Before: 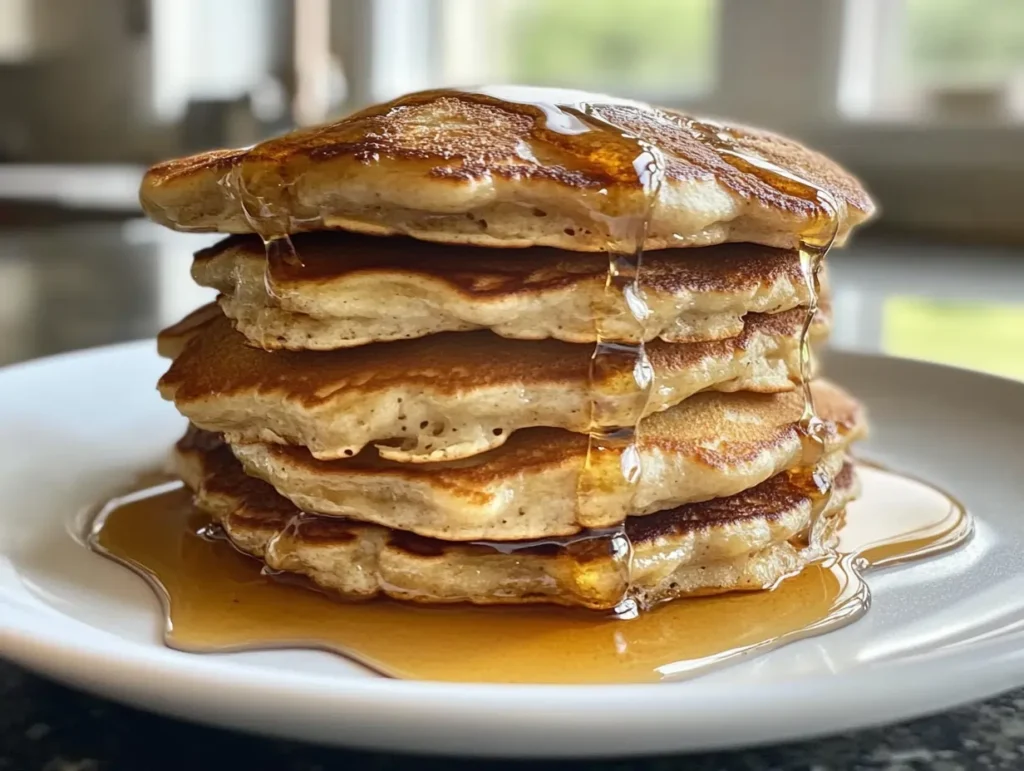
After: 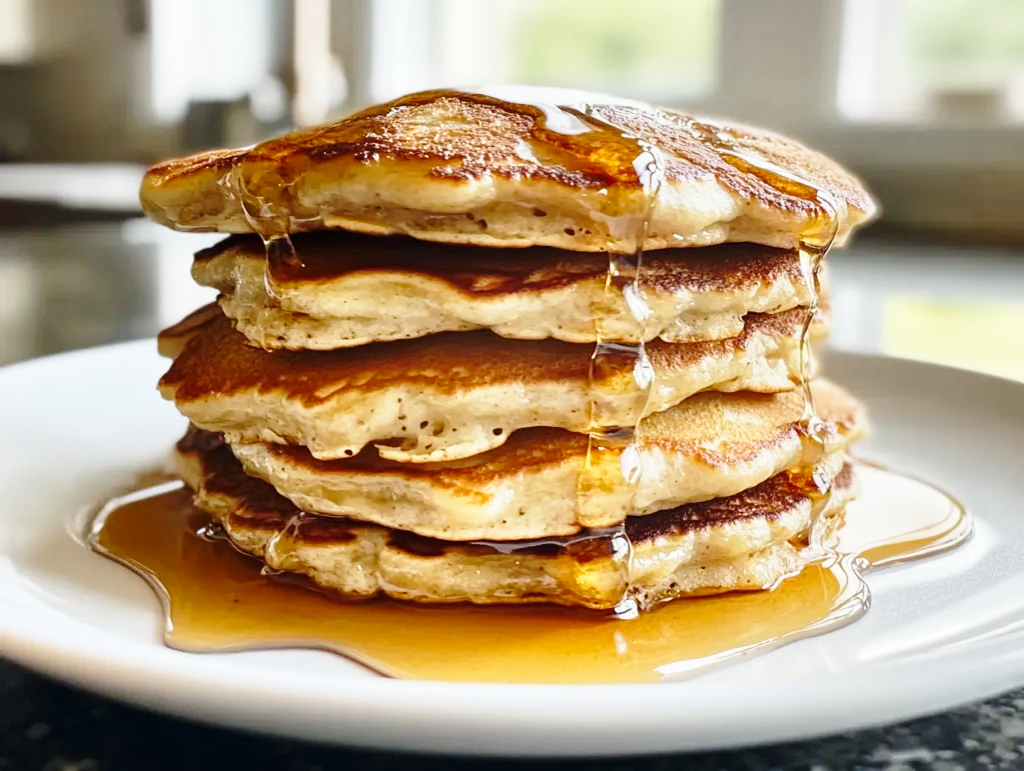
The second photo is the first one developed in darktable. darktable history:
exposure: black level correction 0.001, exposure -0.125 EV, compensate exposure bias true, compensate highlight preservation false
base curve: curves: ch0 [(0, 0) (0.028, 0.03) (0.121, 0.232) (0.46, 0.748) (0.859, 0.968) (1, 1)], preserve colors none
